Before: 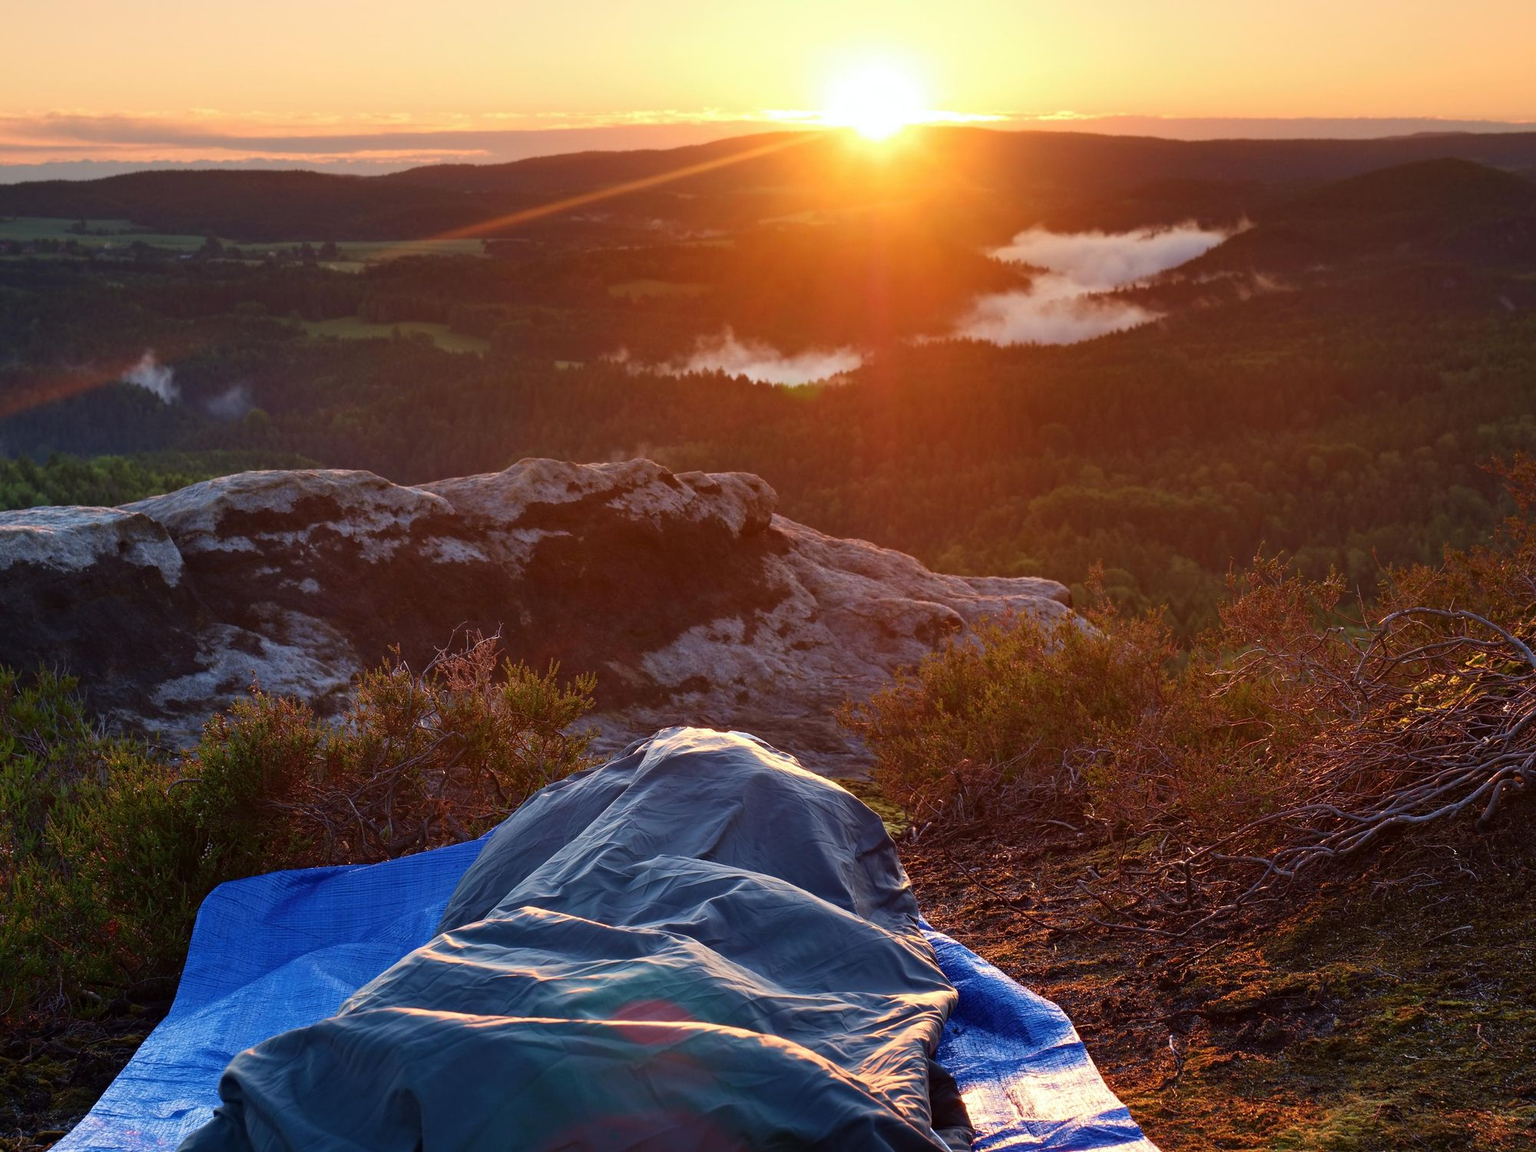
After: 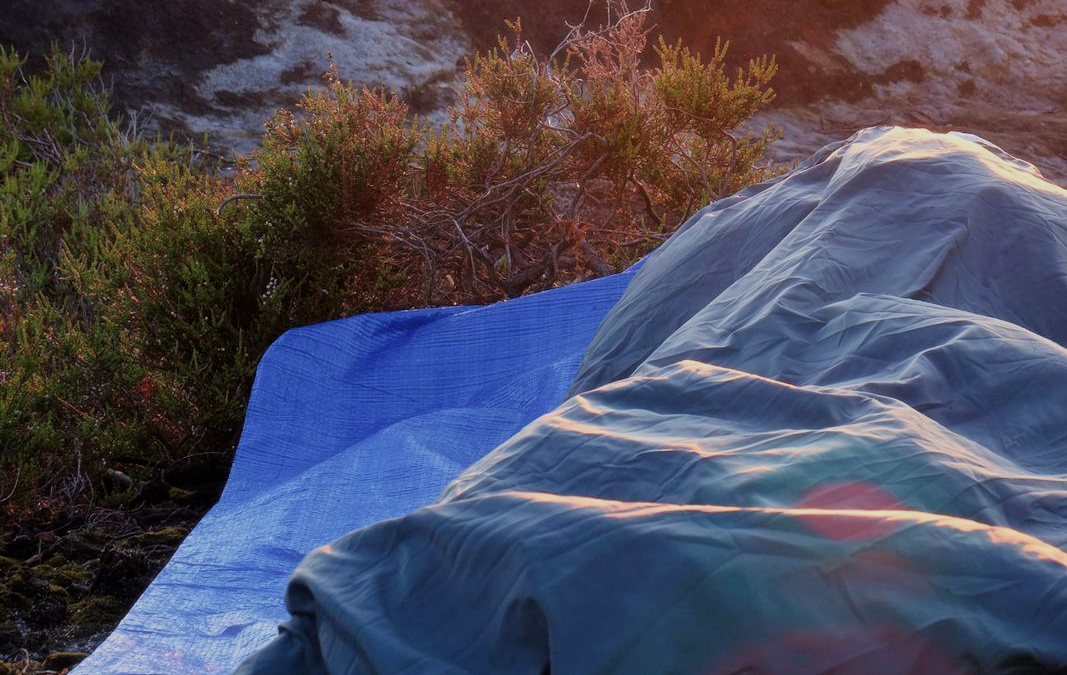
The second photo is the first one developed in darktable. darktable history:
crop and rotate: top 54.748%, right 46.61%, bottom 0.199%
haze removal: strength -0.091, compatibility mode true, adaptive false
exposure: black level correction 0, exposure 0.699 EV, compensate highlight preservation false
filmic rgb: black relative exposure -6.58 EV, white relative exposure 4.75 EV, hardness 3.14, contrast 0.804
